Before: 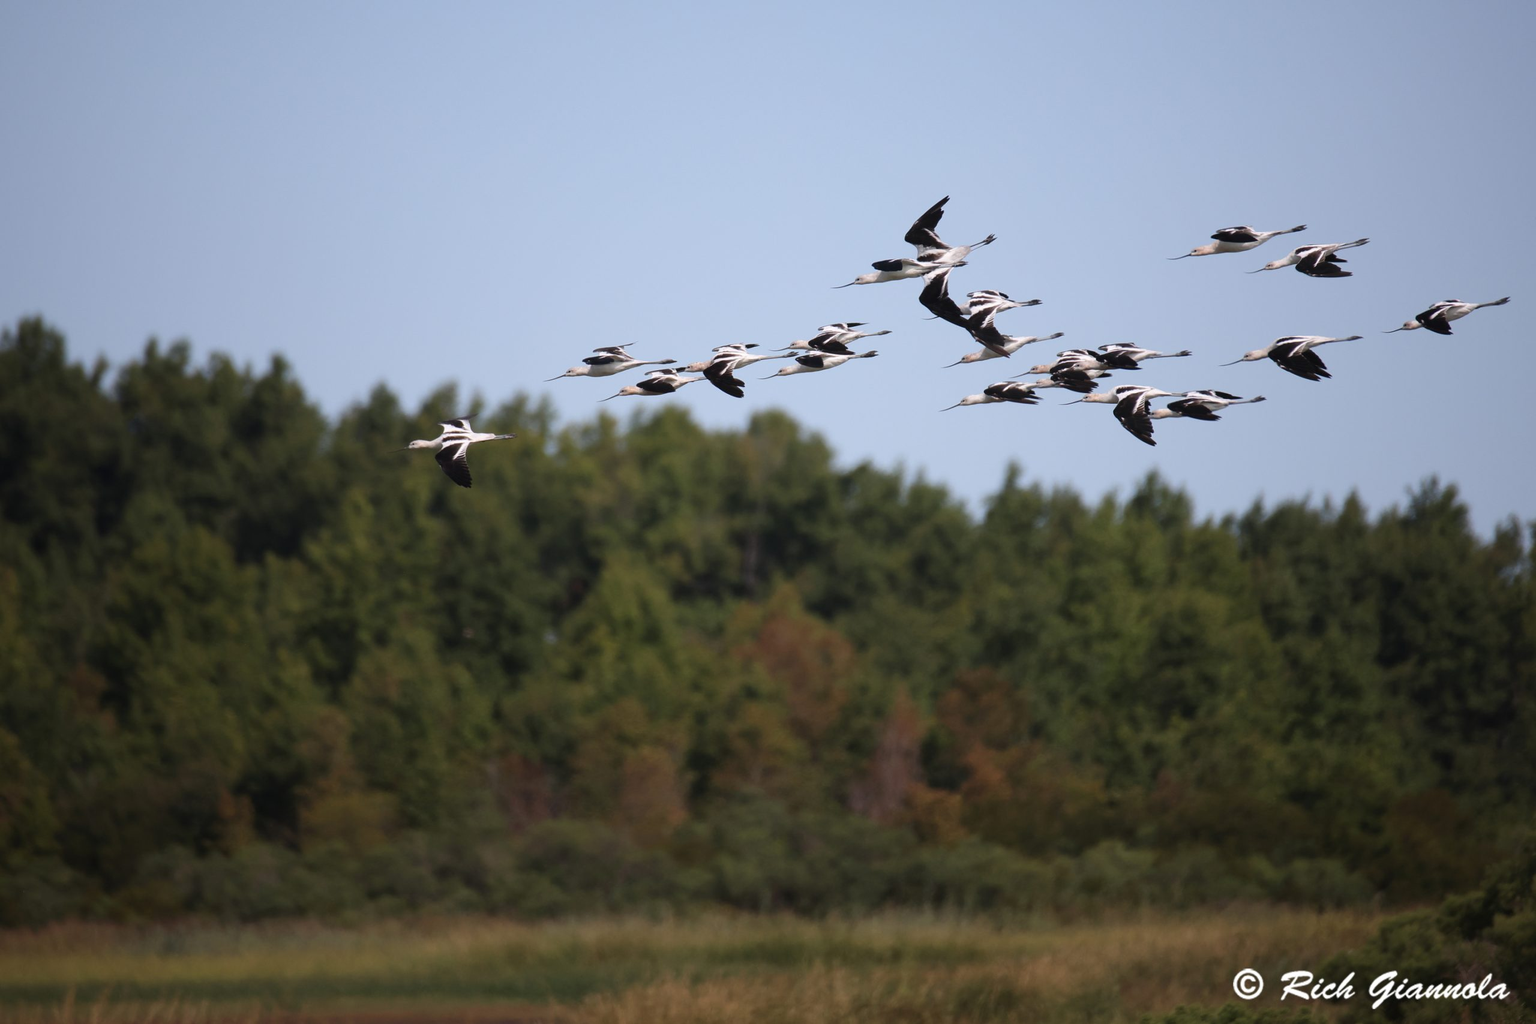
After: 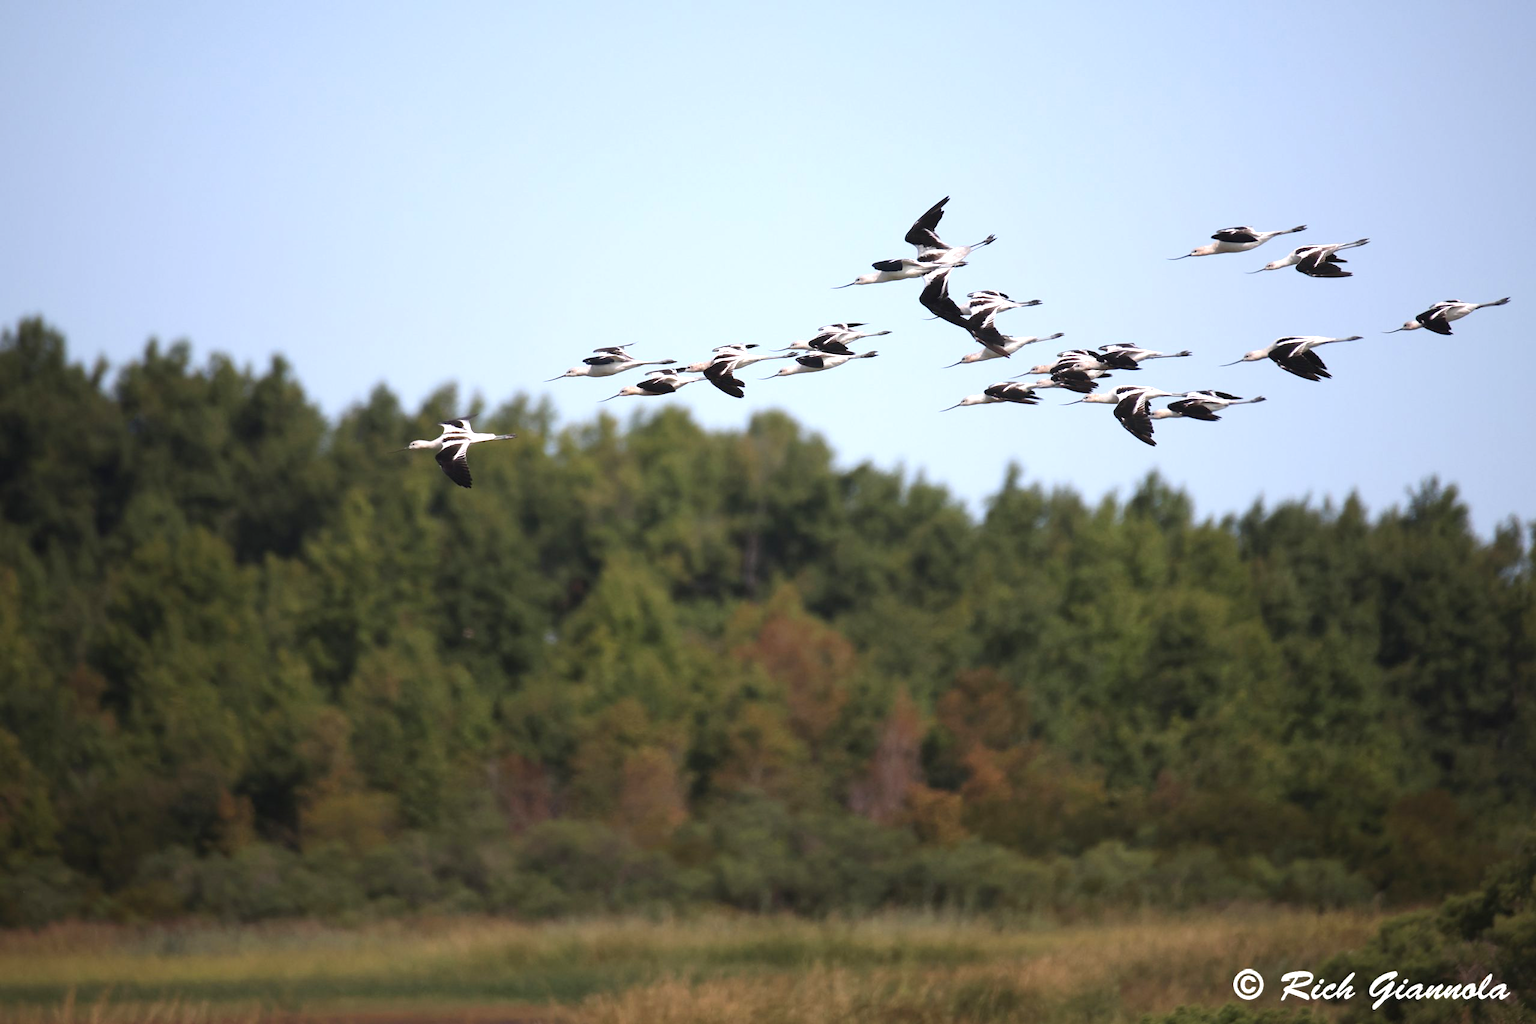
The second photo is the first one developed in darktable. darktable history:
exposure: black level correction 0, exposure 0.692 EV, compensate highlight preservation false
levels: mode automatic, levels [0, 0.281, 0.562]
